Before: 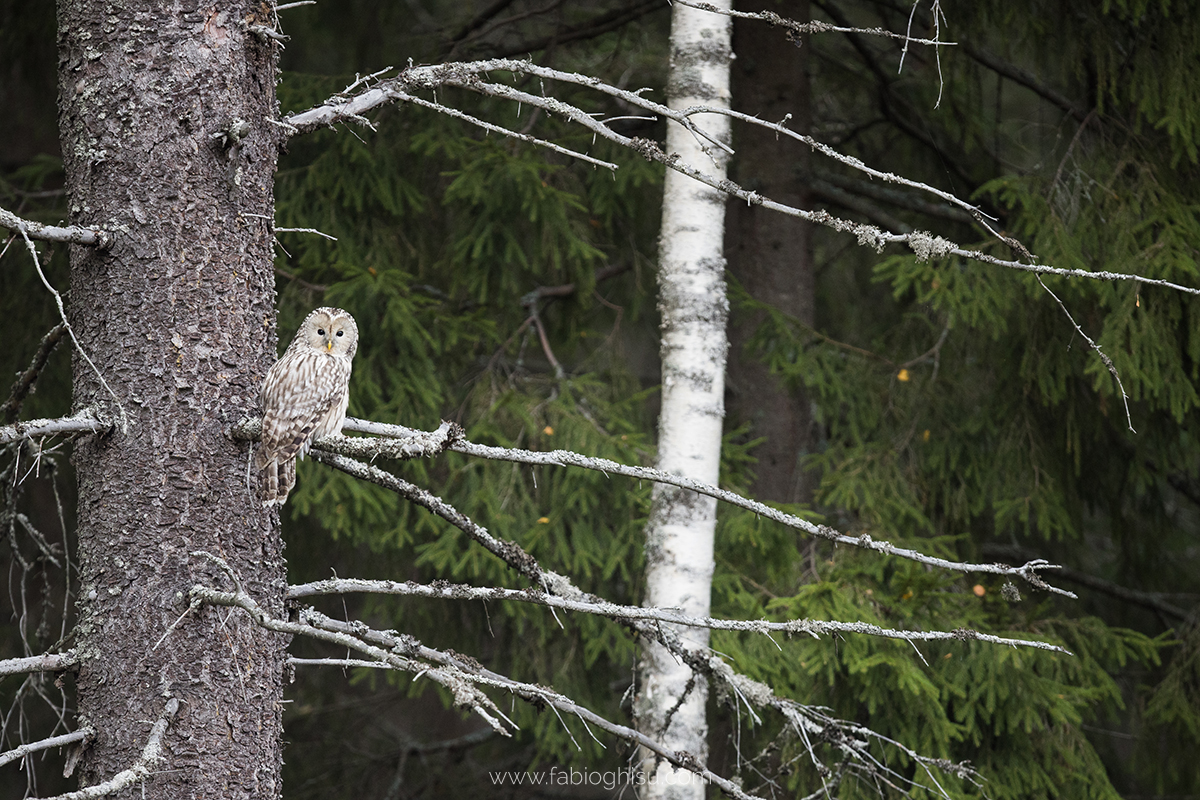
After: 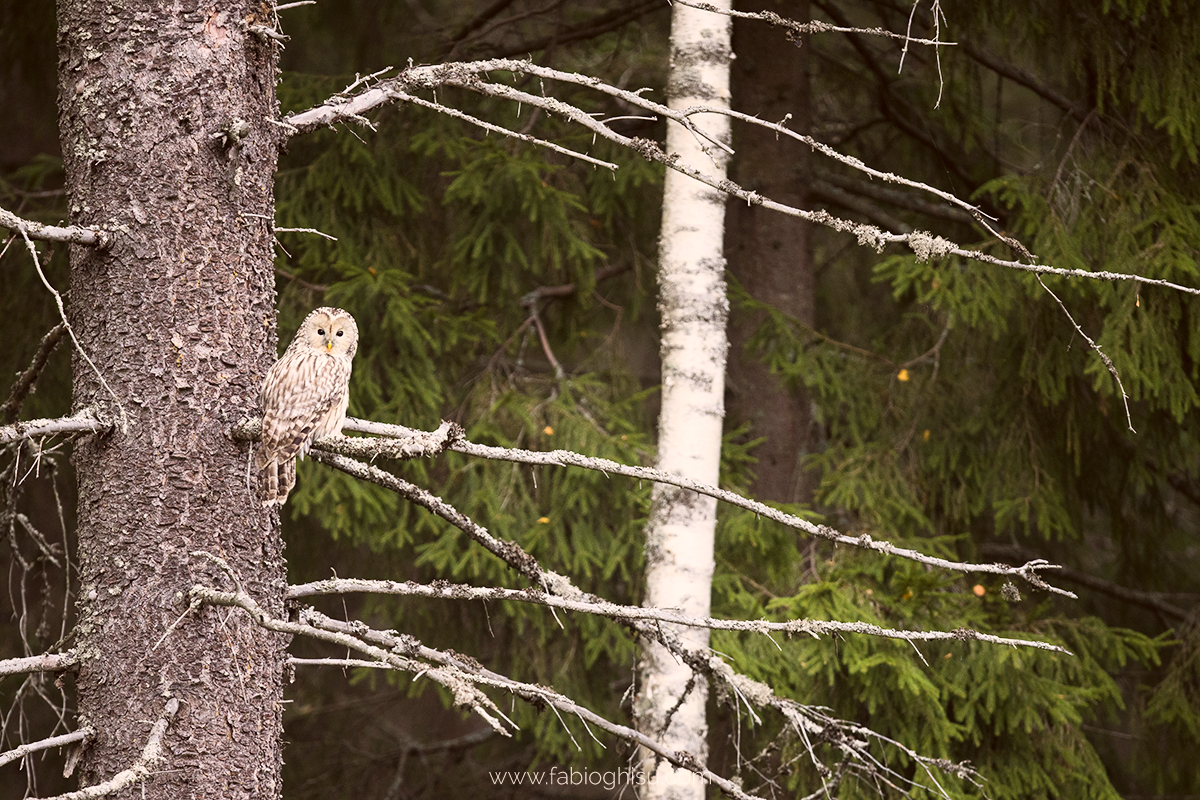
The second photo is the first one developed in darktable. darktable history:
color correction: highlights a* 6.04, highlights b* 7.67, shadows a* 6.49, shadows b* 7.12, saturation 0.931
contrast brightness saturation: contrast 0.205, brightness 0.158, saturation 0.227
